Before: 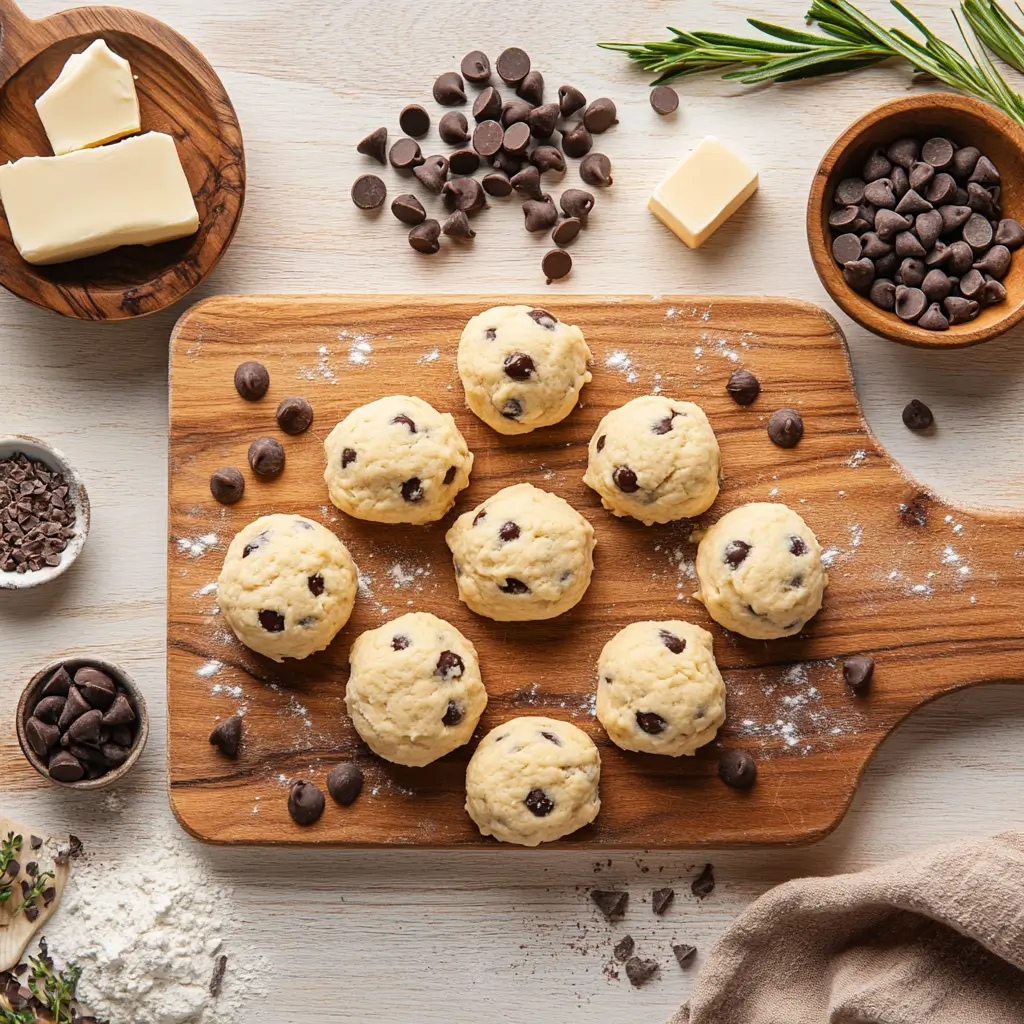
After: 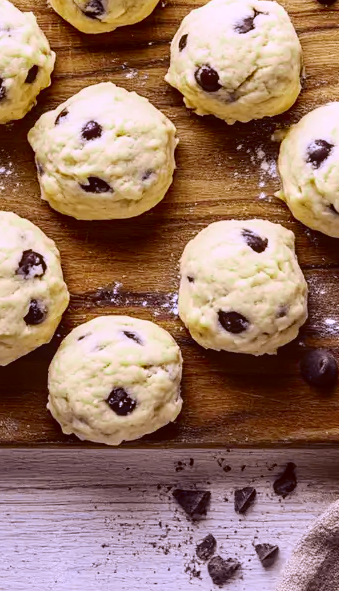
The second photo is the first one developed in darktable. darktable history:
crop: left 40.878%, top 39.176%, right 25.993%, bottom 3.081%
white balance: red 0.766, blue 1.537
color correction: highlights a* 10.12, highlights b* 39.04, shadows a* 14.62, shadows b* 3.37
tone curve: curves: ch0 [(0, 0.056) (0.049, 0.073) (0.155, 0.127) (0.33, 0.331) (0.432, 0.46) (0.601, 0.655) (0.843, 0.876) (1, 0.965)]; ch1 [(0, 0) (0.339, 0.334) (0.445, 0.419) (0.476, 0.454) (0.497, 0.494) (0.53, 0.511) (0.557, 0.549) (0.613, 0.614) (0.728, 0.729) (1, 1)]; ch2 [(0, 0) (0.327, 0.318) (0.417, 0.426) (0.46, 0.453) (0.502, 0.5) (0.526, 0.52) (0.54, 0.543) (0.606, 0.61) (0.74, 0.716) (1, 1)], color space Lab, independent channels, preserve colors none
local contrast: highlights 83%, shadows 81%
